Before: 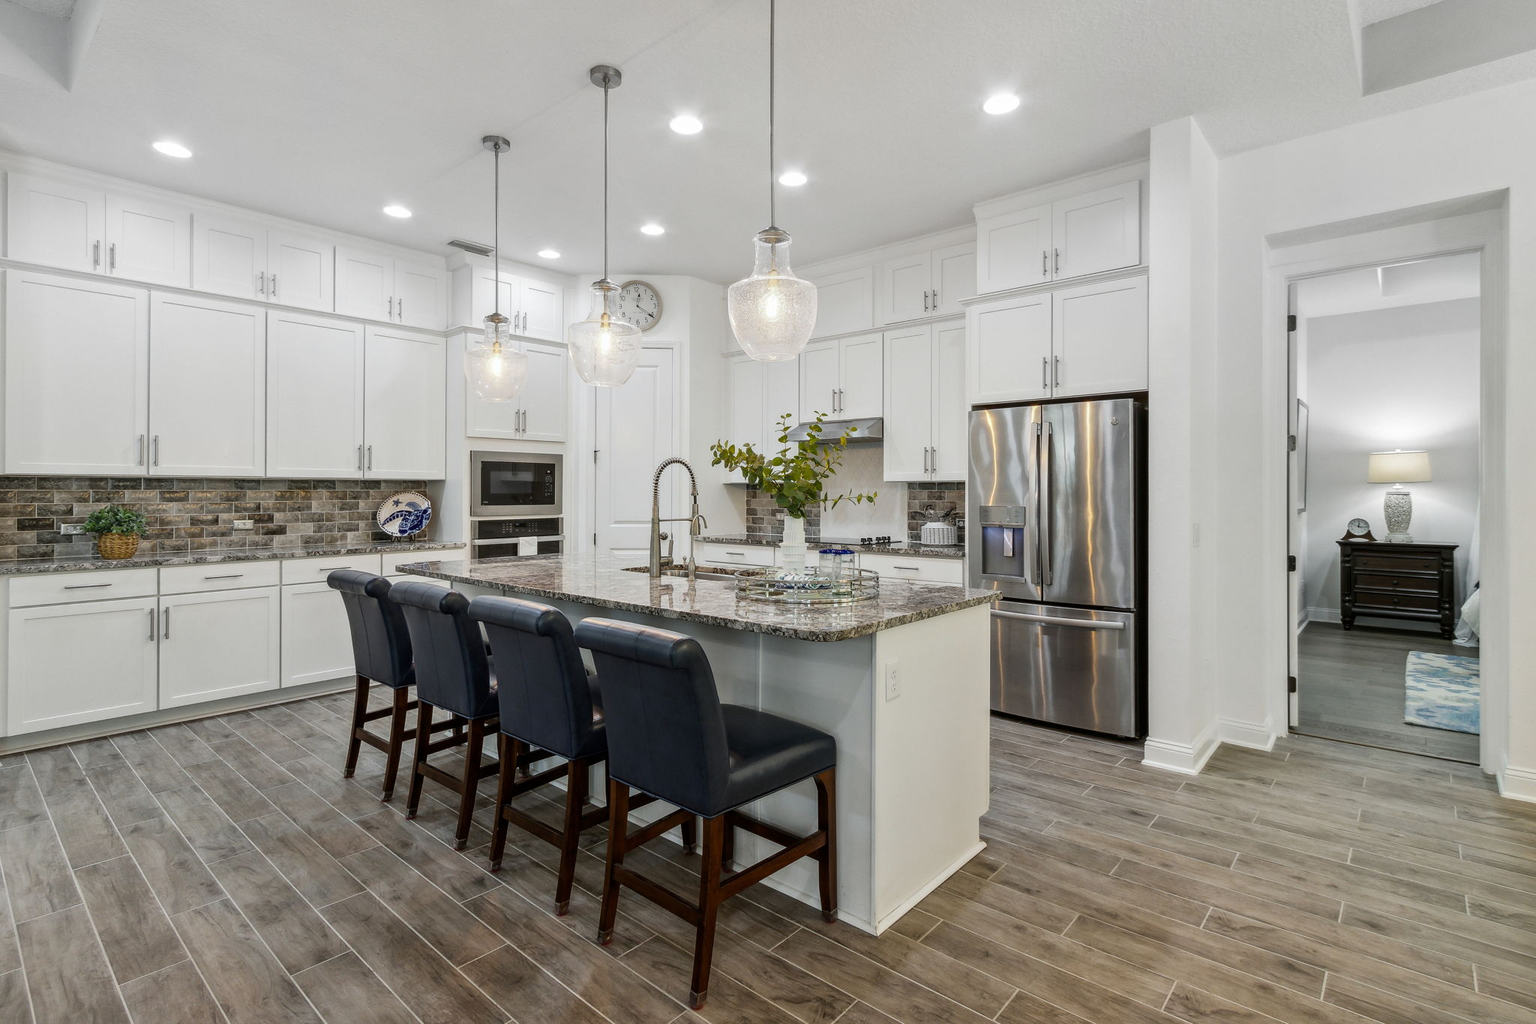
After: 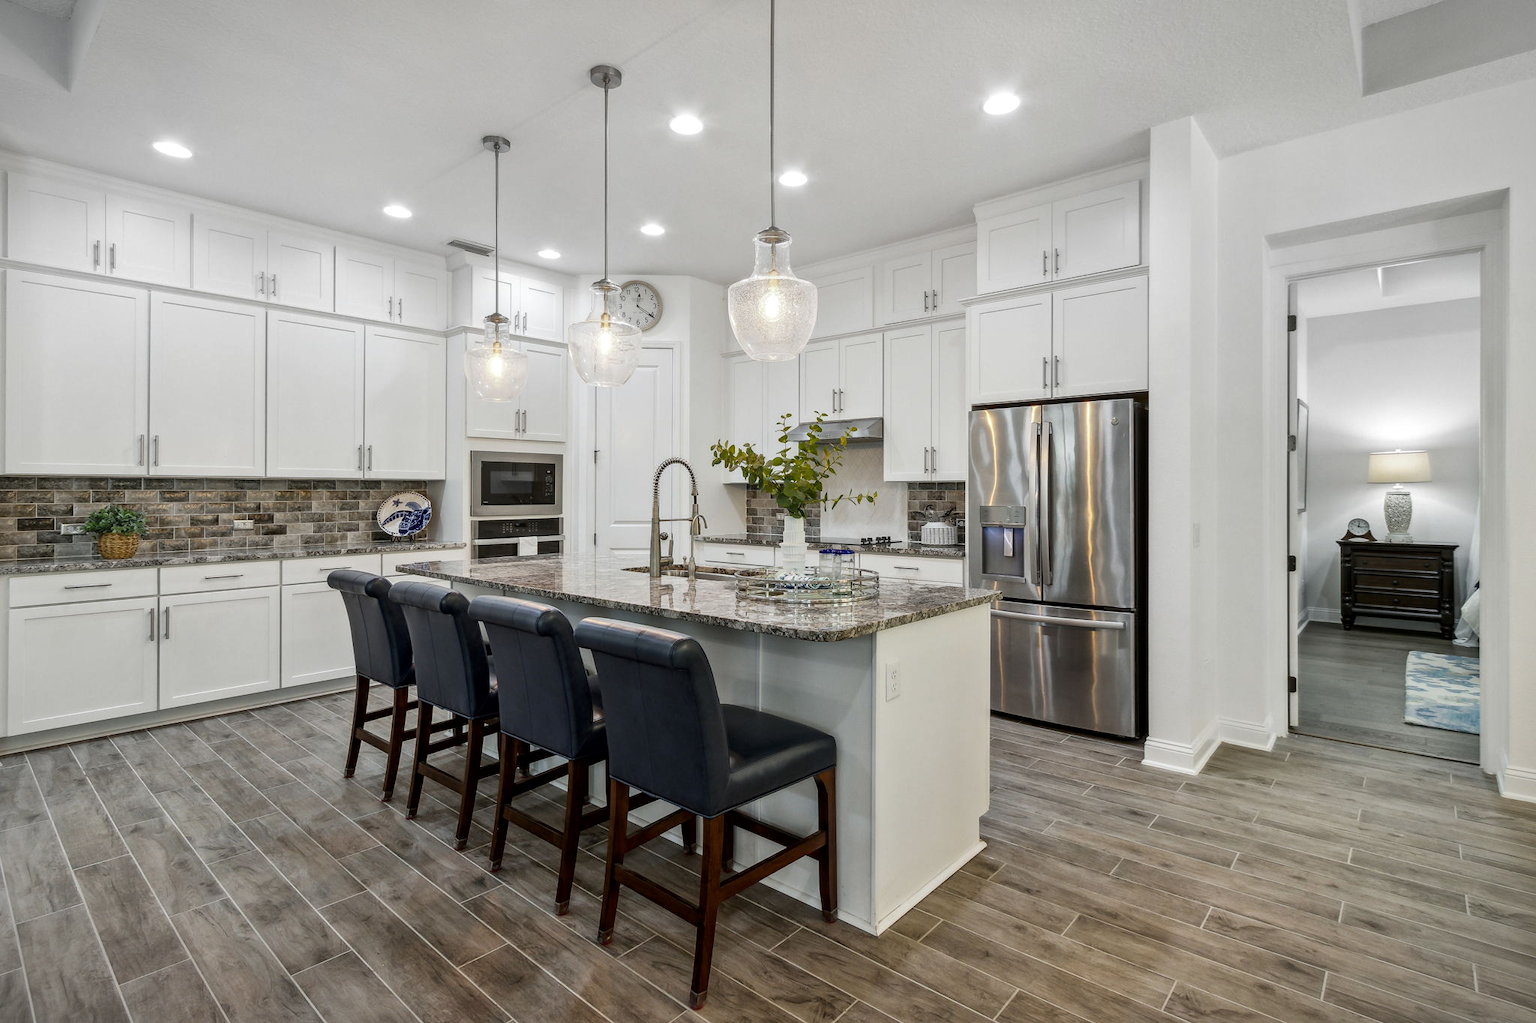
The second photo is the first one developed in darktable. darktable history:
local contrast: mode bilateral grid, contrast 19, coarseness 51, detail 119%, midtone range 0.2
vignetting: fall-off start 99.33%, fall-off radius 65.3%, automatic ratio true
